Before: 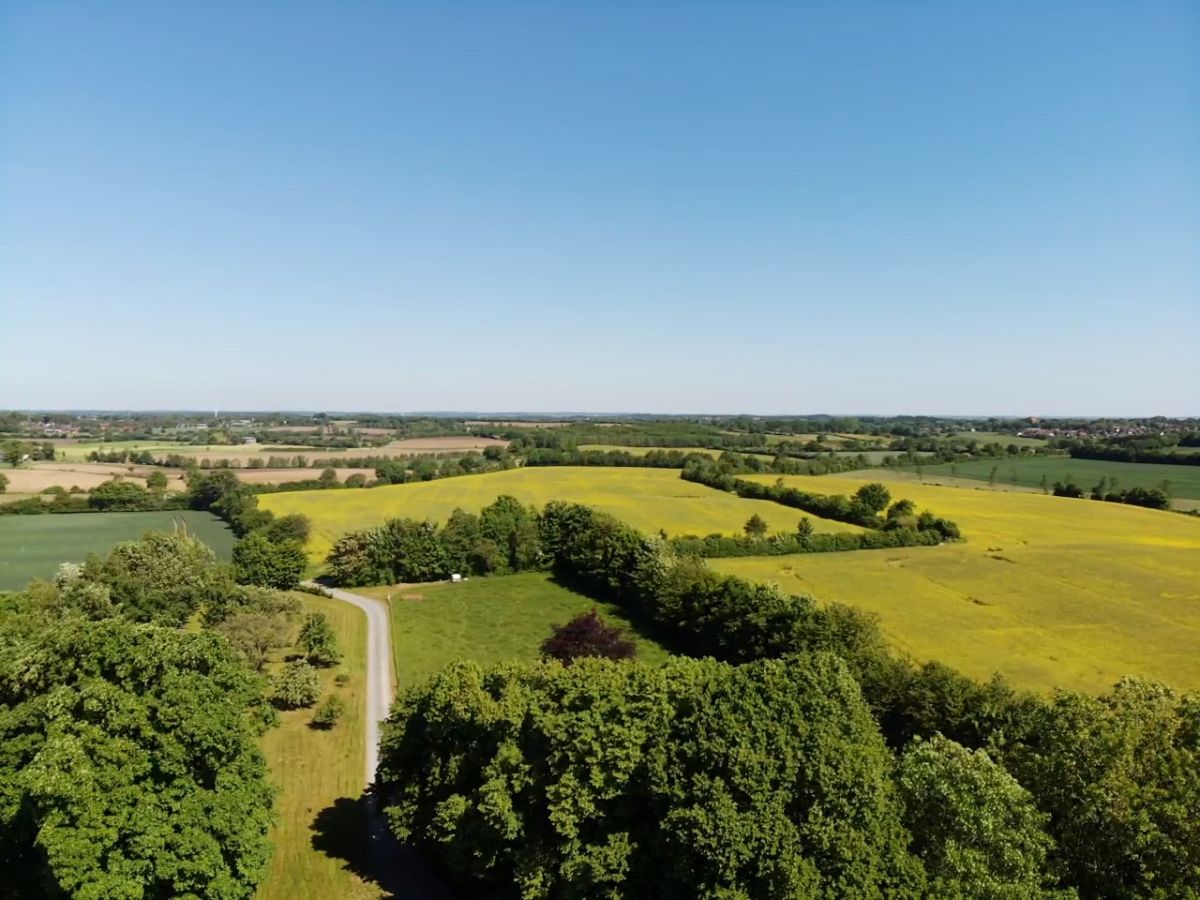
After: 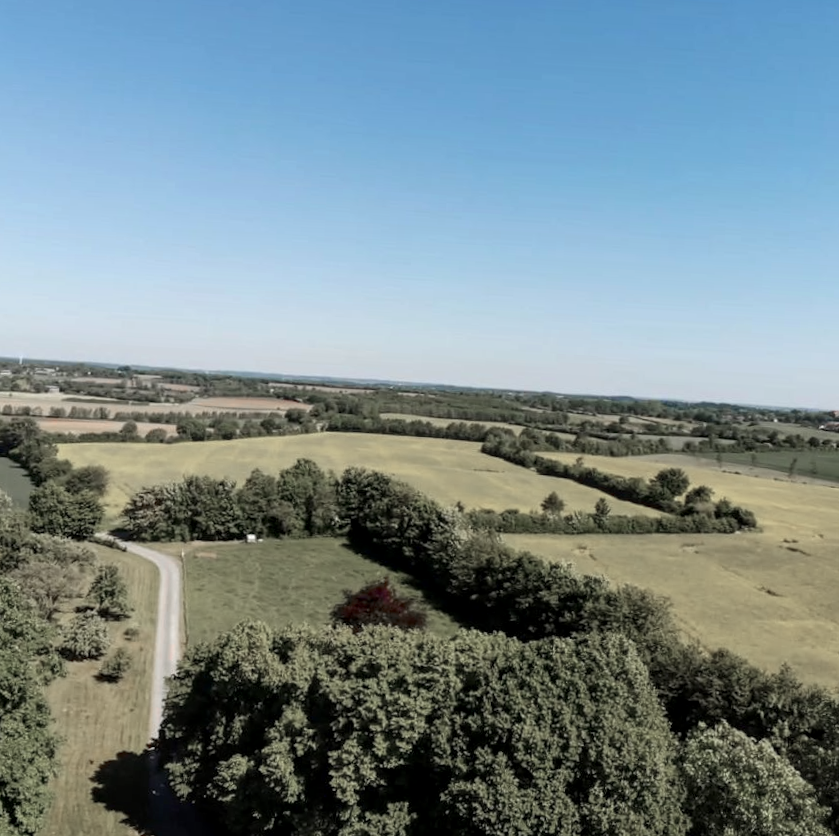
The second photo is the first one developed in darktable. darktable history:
local contrast: on, module defaults
crop and rotate: angle -3.29°, left 13.992%, top 0.018%, right 10.845%, bottom 0.093%
color zones: curves: ch1 [(0, 0.708) (0.088, 0.648) (0.245, 0.187) (0.429, 0.326) (0.571, 0.498) (0.714, 0.5) (0.857, 0.5) (1, 0.708)]
